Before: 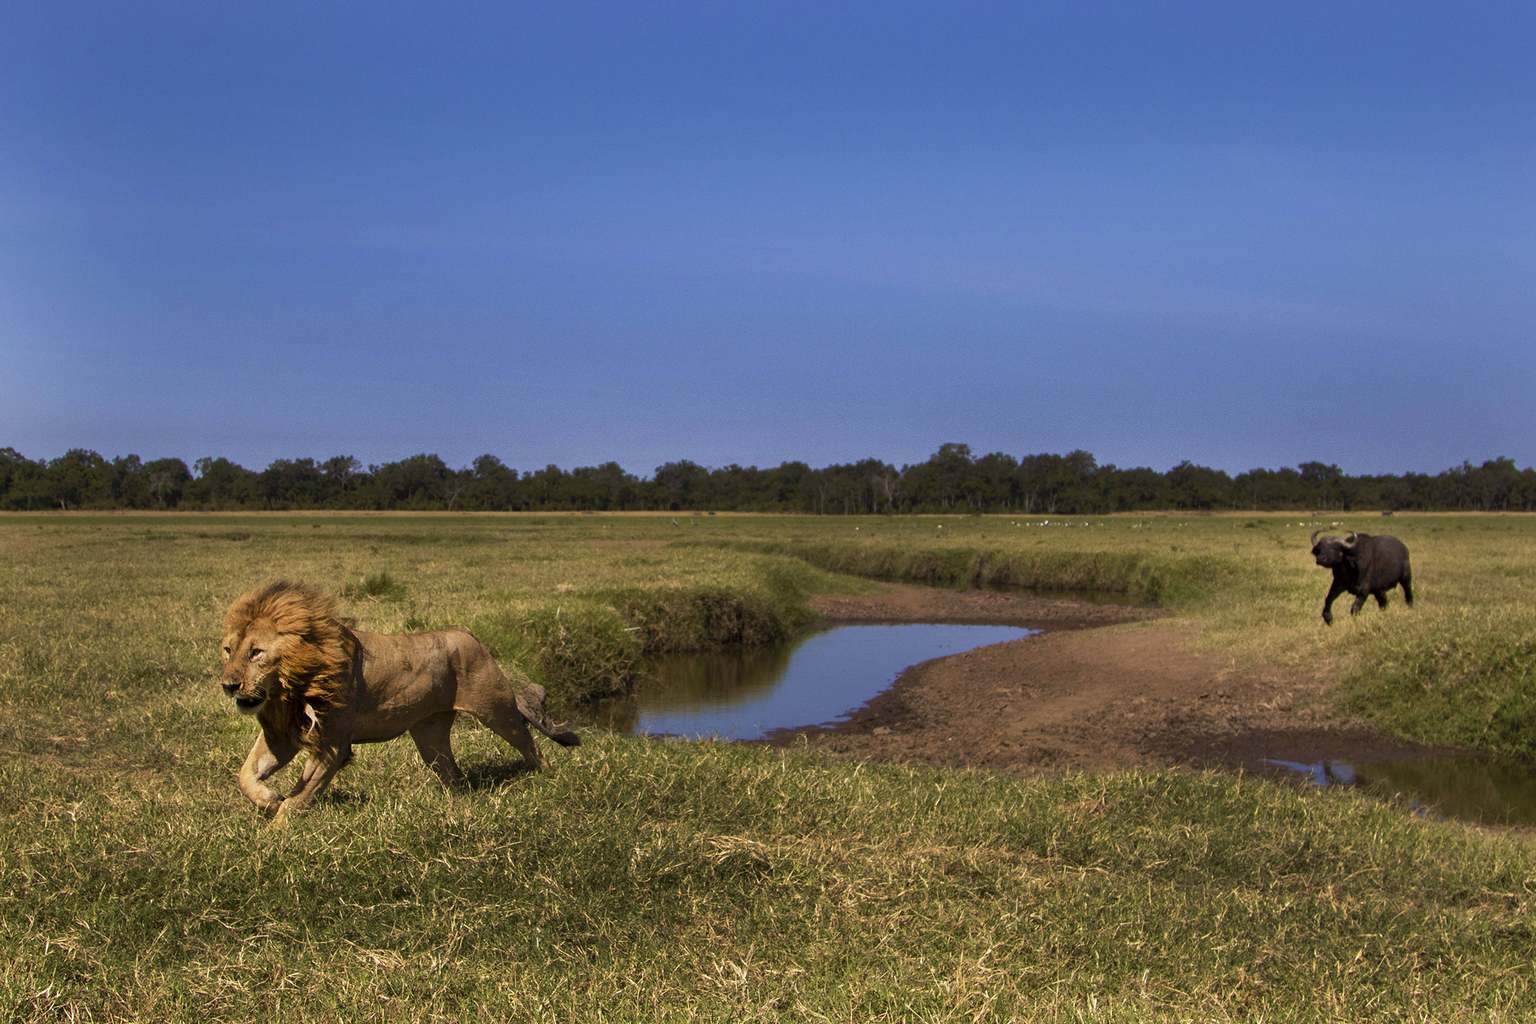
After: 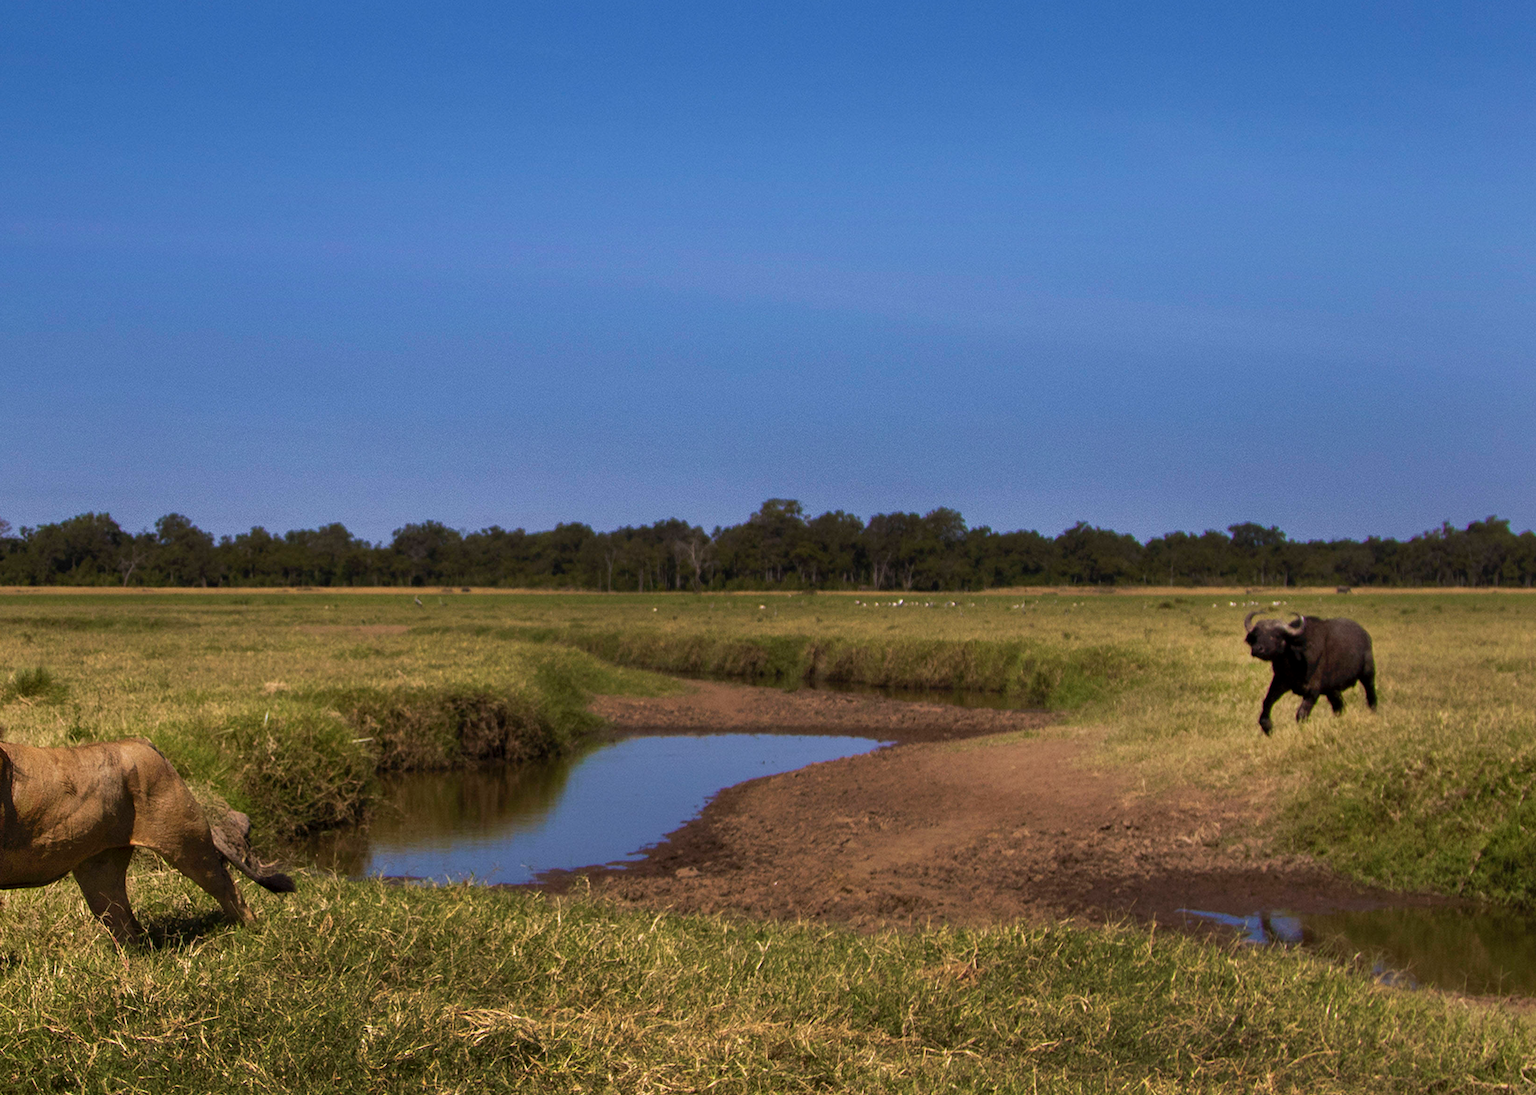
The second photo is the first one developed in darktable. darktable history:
crop: left 23.013%, top 5.849%, bottom 11.798%
